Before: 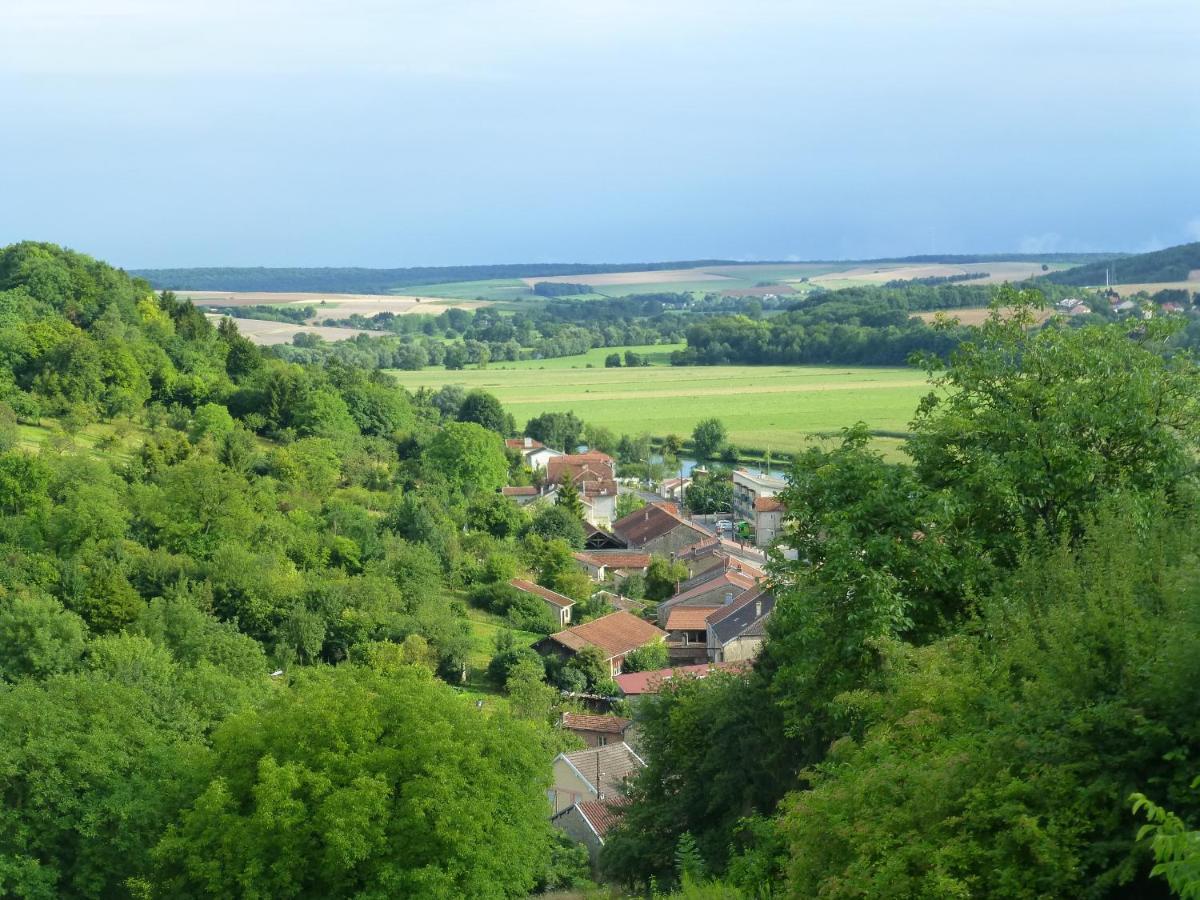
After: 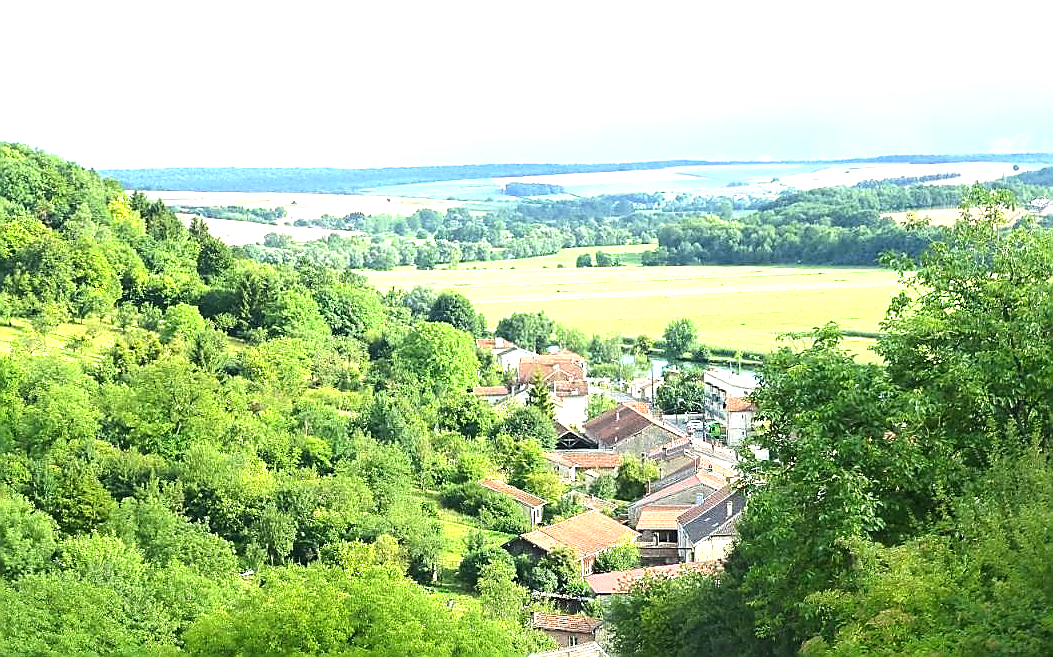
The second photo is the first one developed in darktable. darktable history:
sharpen: radius 1.348, amount 1.257, threshold 0.634
tone equalizer: -8 EV -0.001 EV, -7 EV 0.003 EV, -6 EV -0.005 EV, -5 EV -0.011 EV, -4 EV -0.063 EV, -3 EV -0.205 EV, -2 EV -0.27 EV, -1 EV 0.091 EV, +0 EV 0.313 EV
exposure: black level correction 0, exposure 1.172 EV, compensate exposure bias true, compensate highlight preservation false
crop and rotate: left 2.453%, top 11.172%, right 9.748%, bottom 15.747%
